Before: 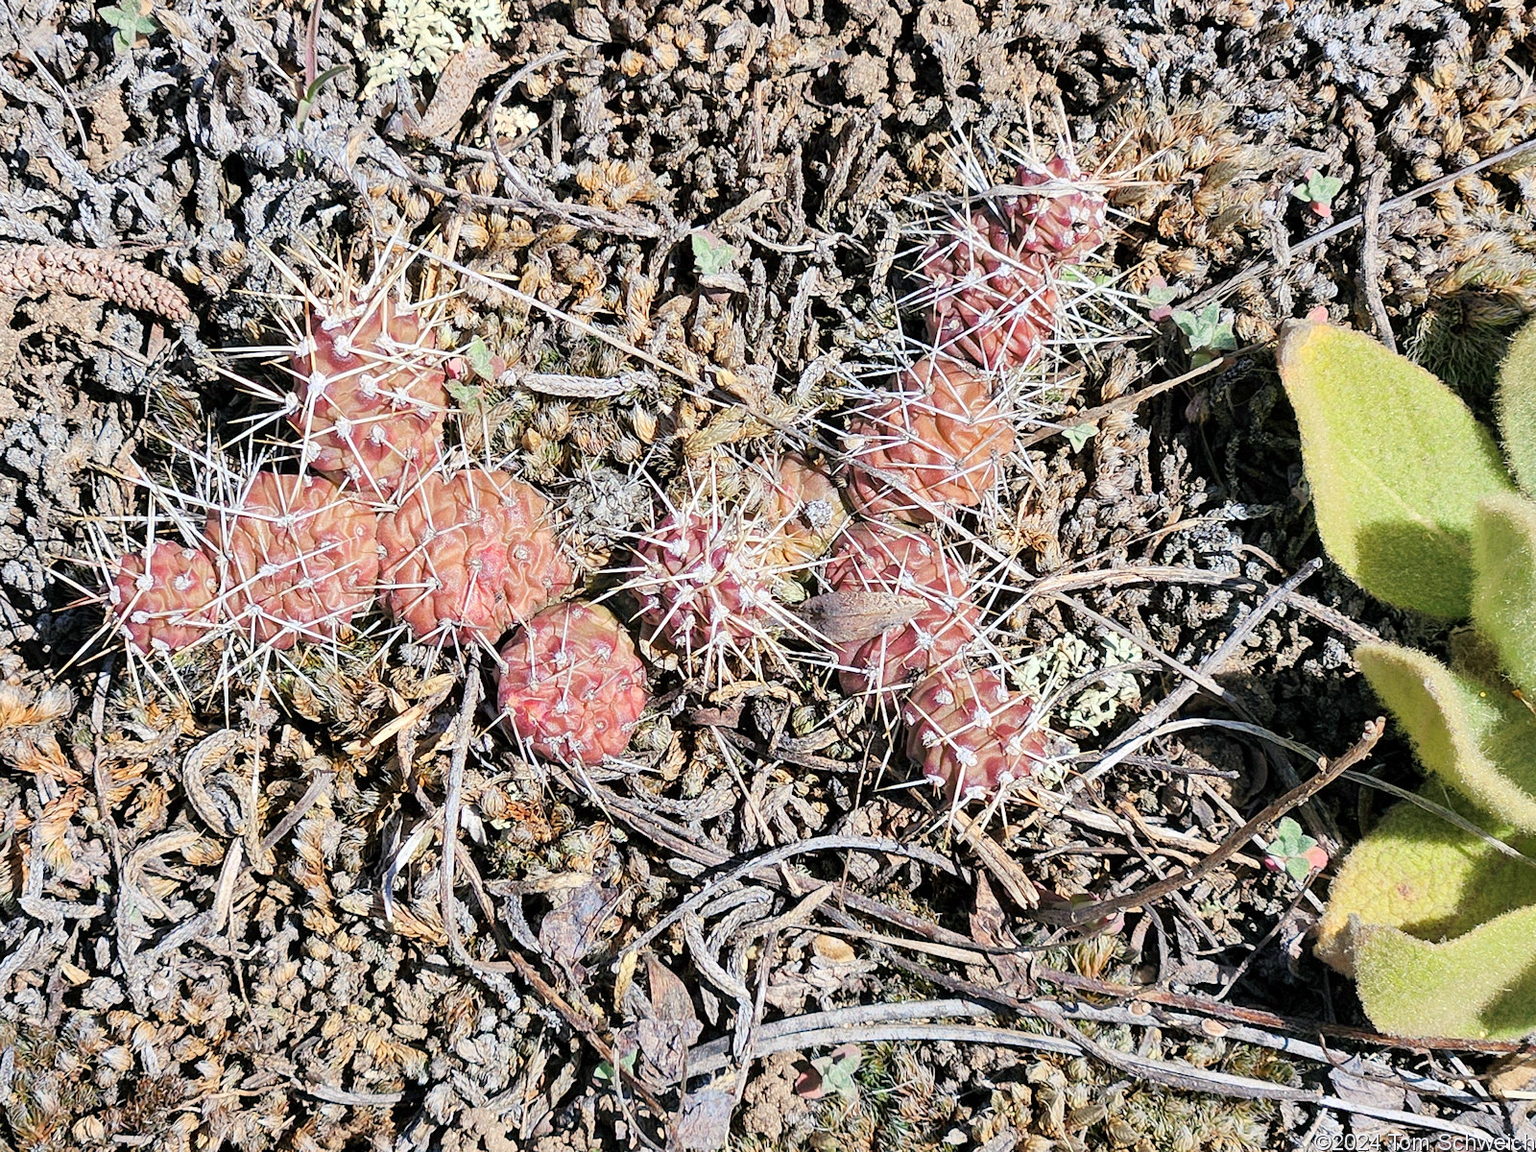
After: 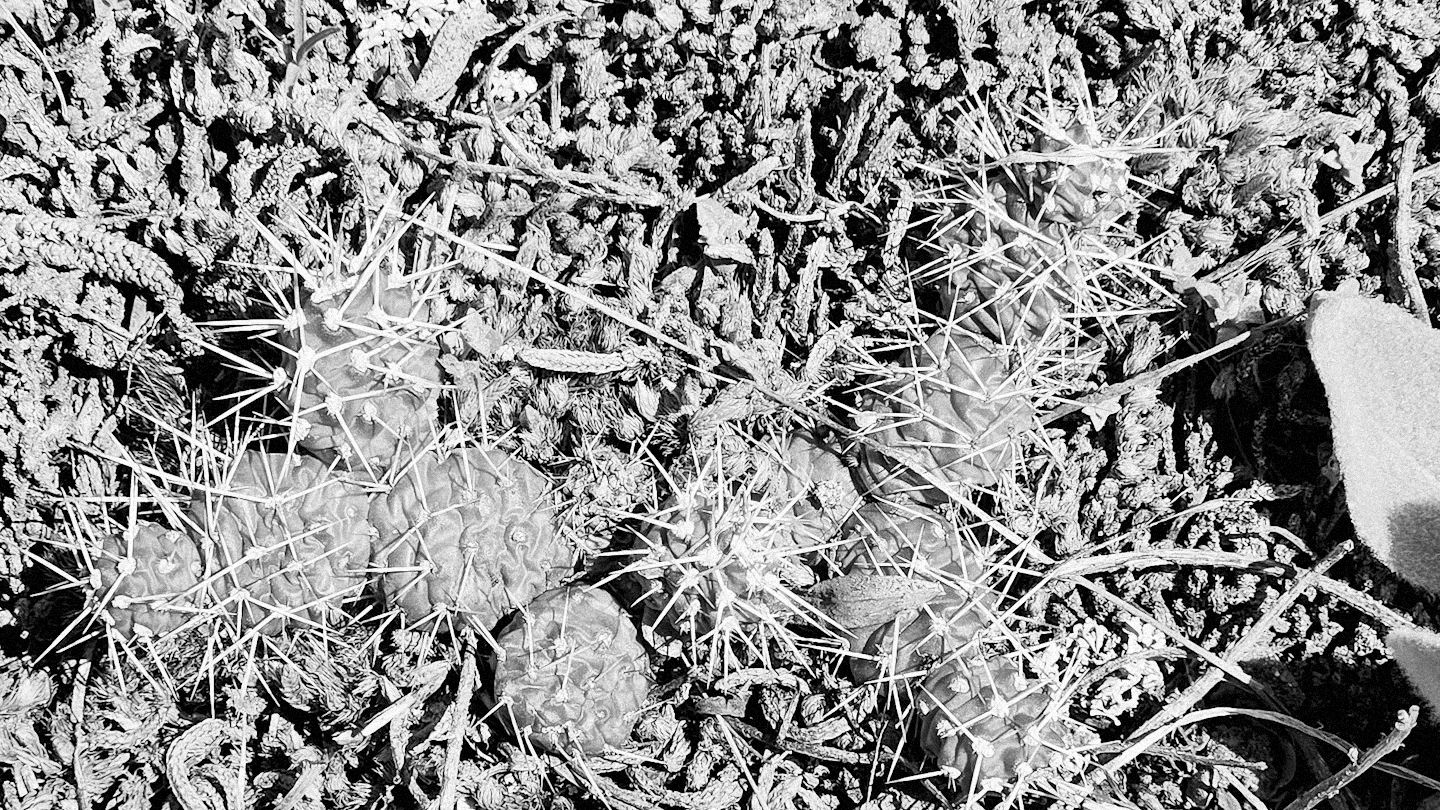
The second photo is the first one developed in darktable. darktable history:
exposure: black level correction 0.005, exposure 0.001 EV, compensate highlight preservation false
crop: left 1.509%, top 3.452%, right 7.696%, bottom 28.452%
contrast brightness saturation: contrast 0.23, brightness 0.1, saturation 0.29
color calibration: output gray [0.267, 0.423, 0.261, 0], illuminant same as pipeline (D50), adaptation none (bypass)
grain: mid-tones bias 0%
